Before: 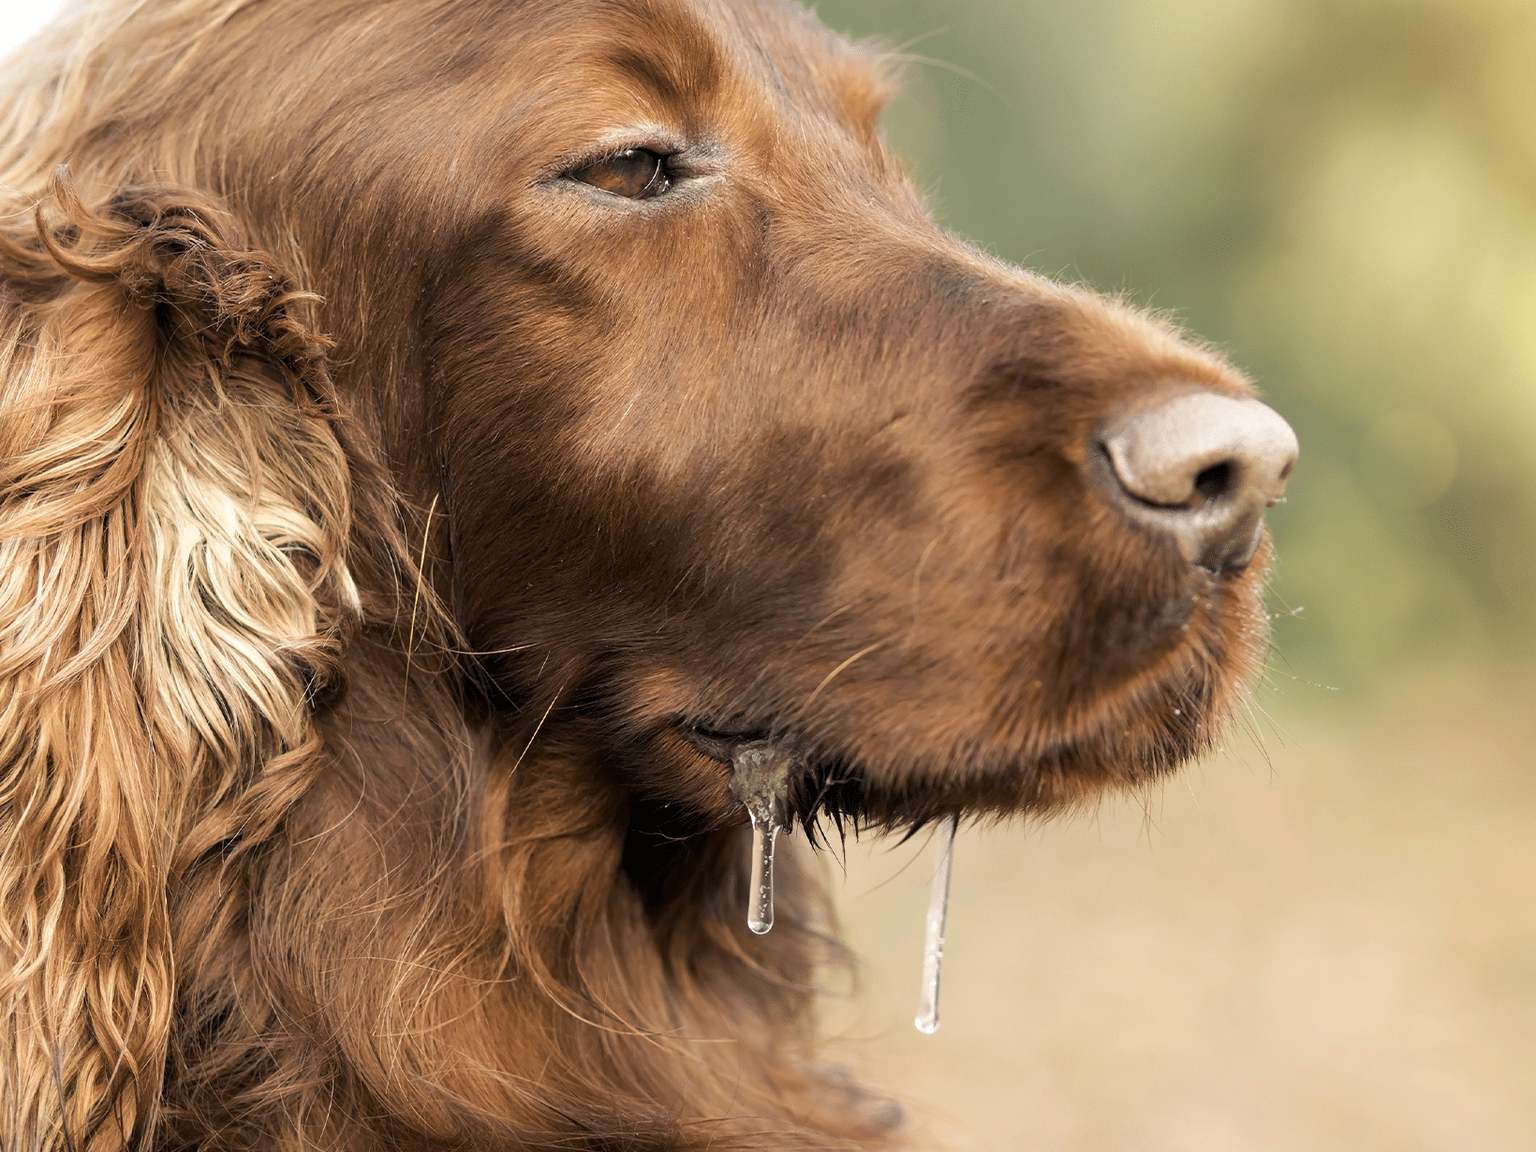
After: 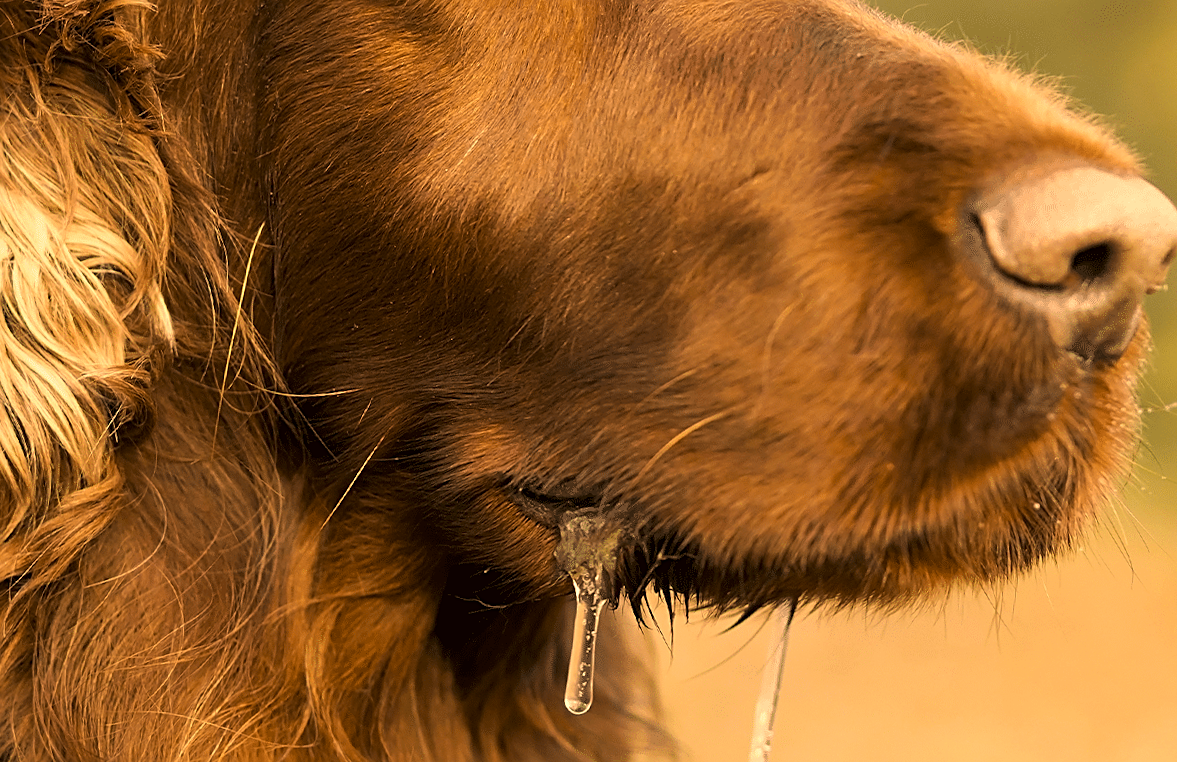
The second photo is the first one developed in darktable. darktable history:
crop and rotate: angle -3.69°, left 9.754%, top 20.713%, right 12.465%, bottom 12.064%
sharpen: on, module defaults
color correction: highlights a* 18.43, highlights b* 34.95, shadows a* 0.983, shadows b* 5.92, saturation 1.03
